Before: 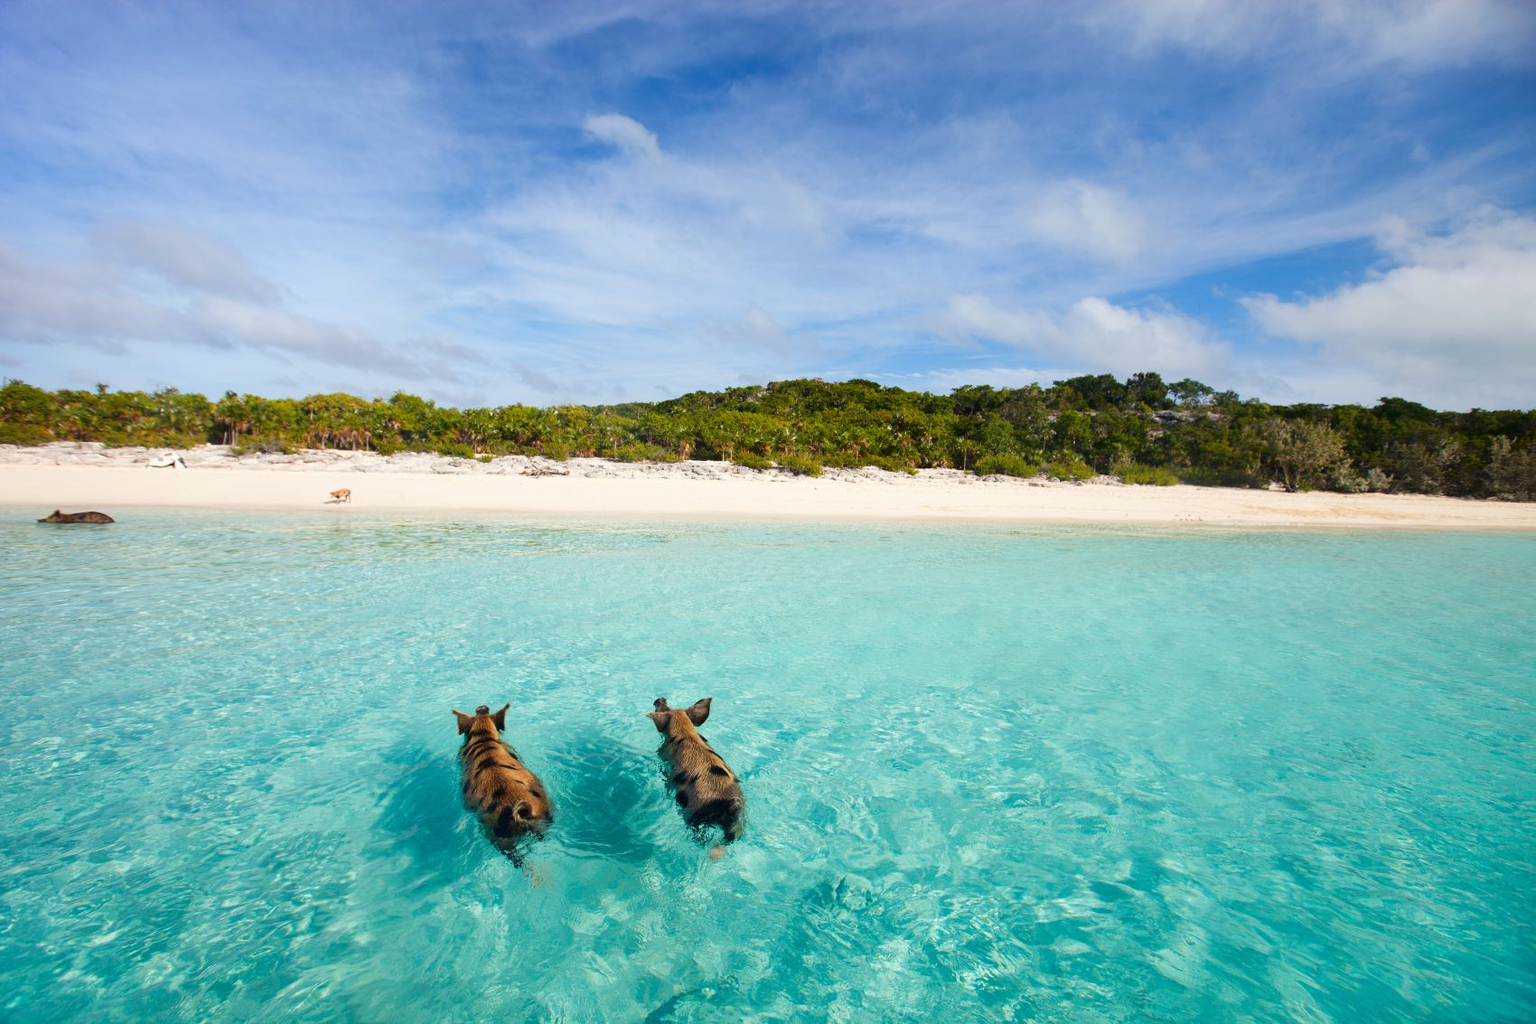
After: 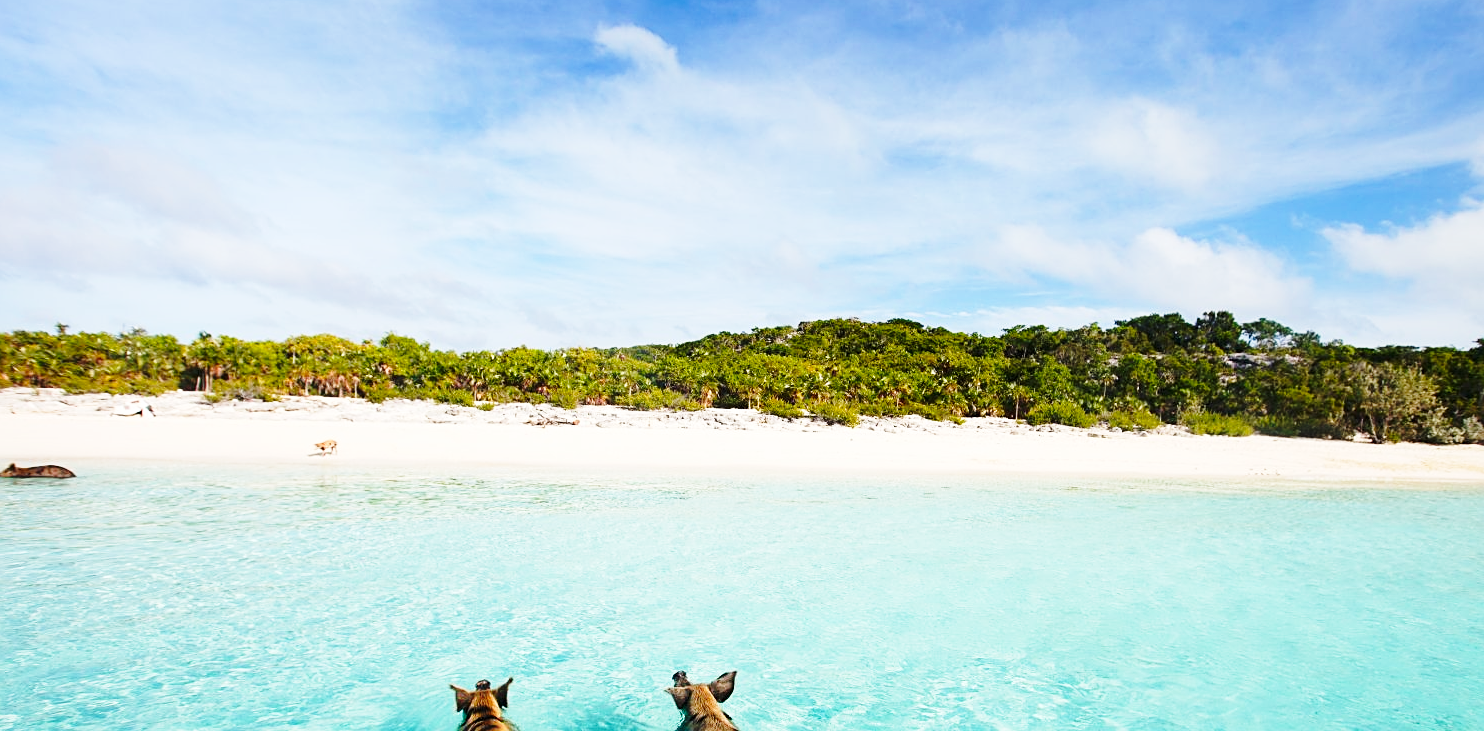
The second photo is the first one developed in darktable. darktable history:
base curve: curves: ch0 [(0, 0) (0.028, 0.03) (0.121, 0.232) (0.46, 0.748) (0.859, 0.968) (1, 1)], preserve colors none
crop: left 3.015%, top 8.969%, right 9.647%, bottom 26.457%
sharpen: on, module defaults
